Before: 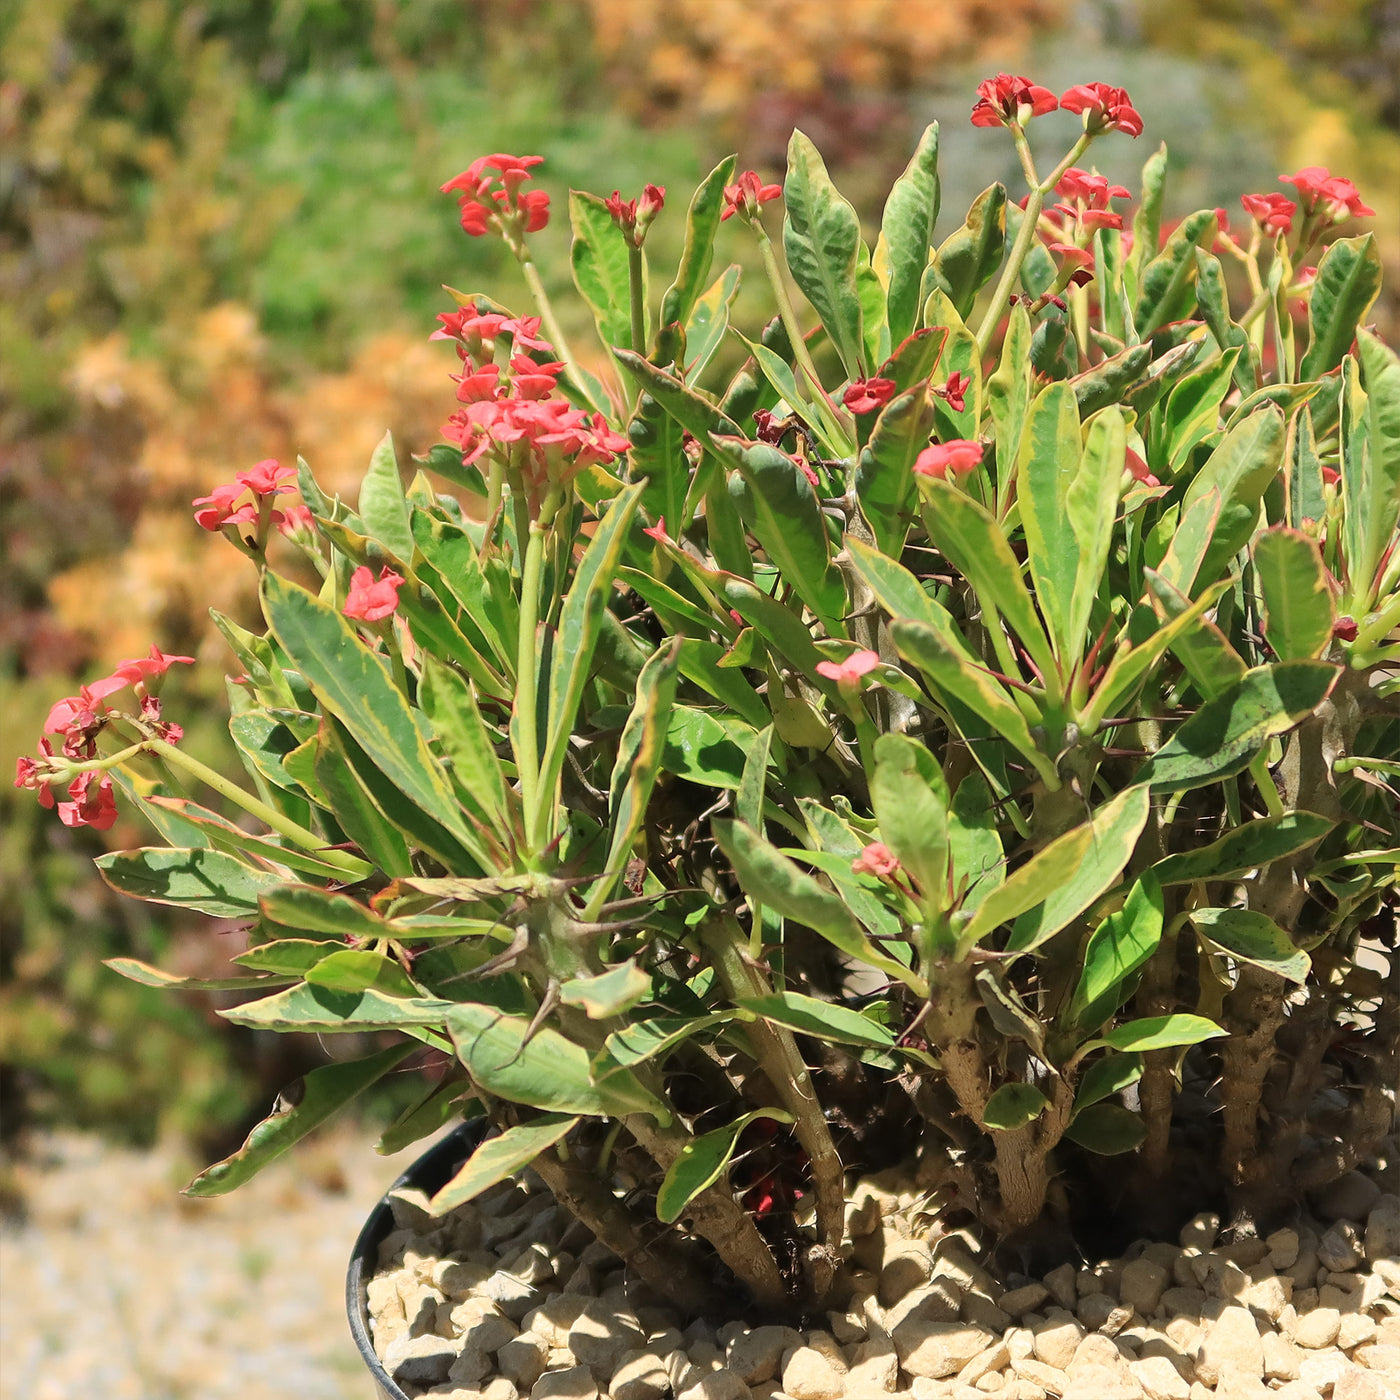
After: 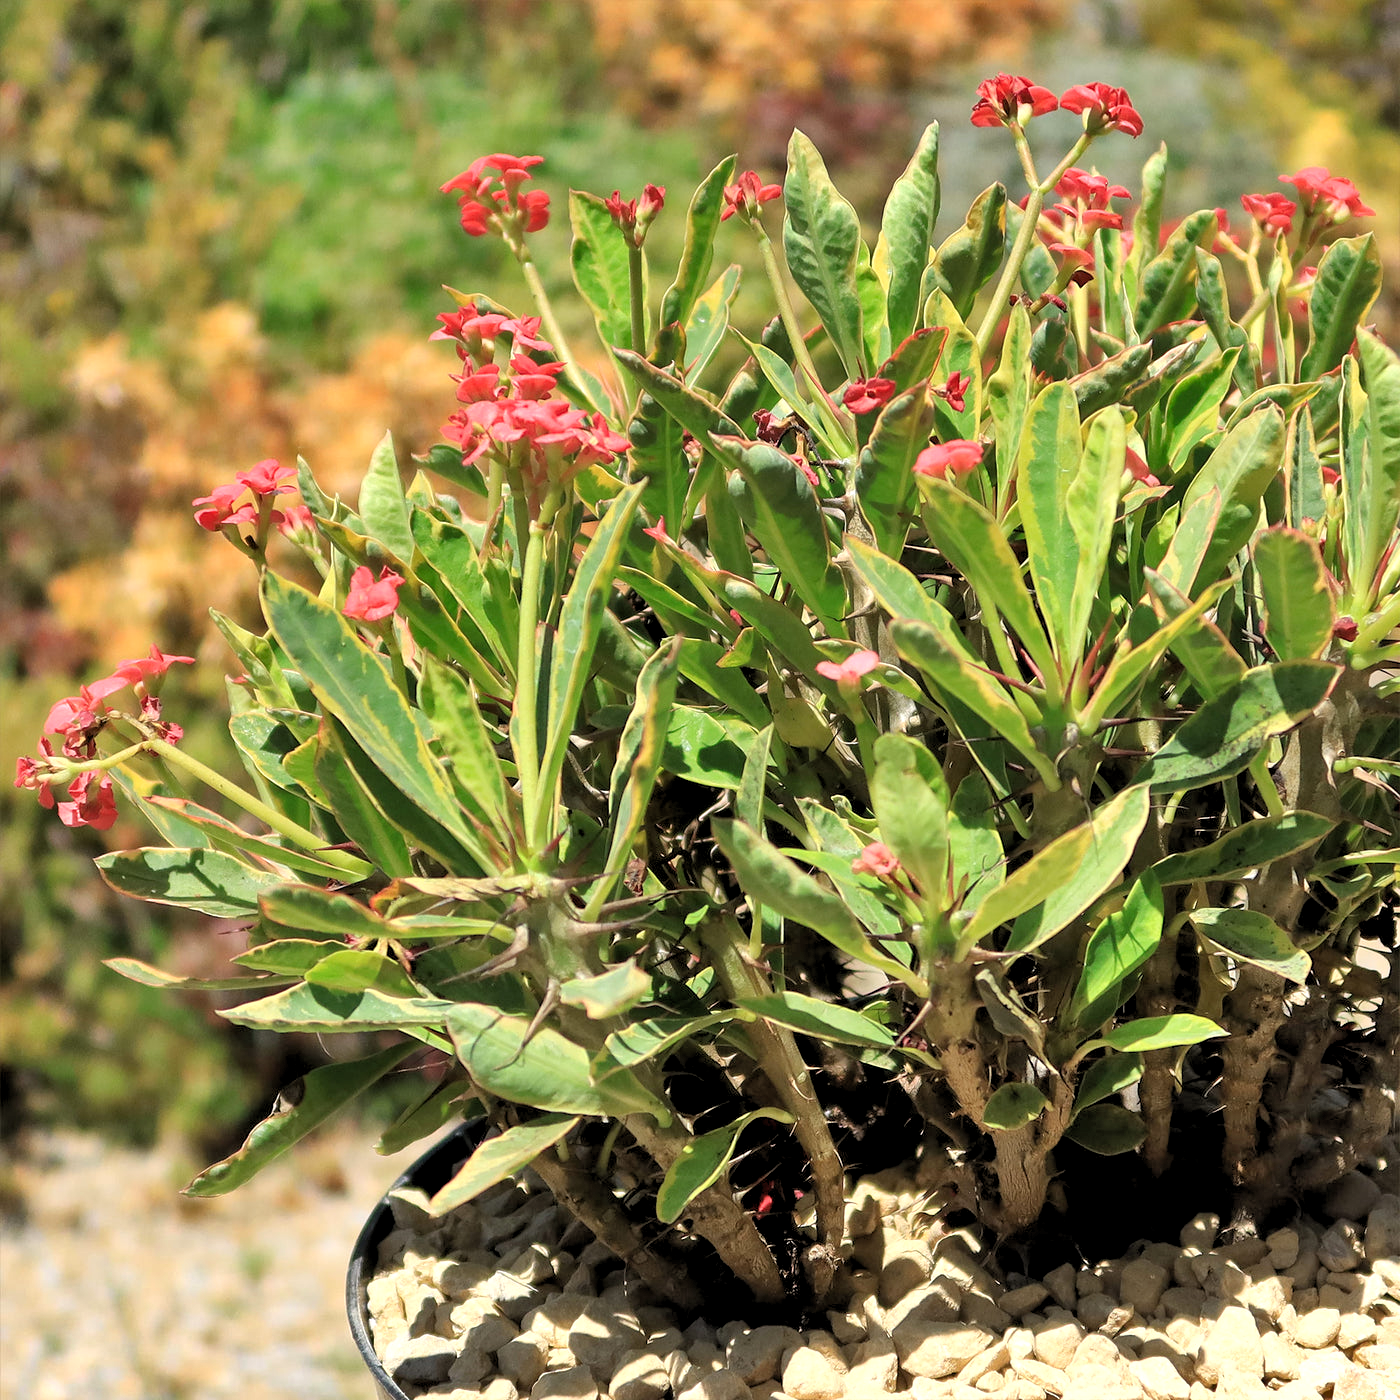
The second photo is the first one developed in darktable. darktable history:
shadows and highlights: soften with gaussian
rgb levels: levels [[0.01, 0.419, 0.839], [0, 0.5, 1], [0, 0.5, 1]]
